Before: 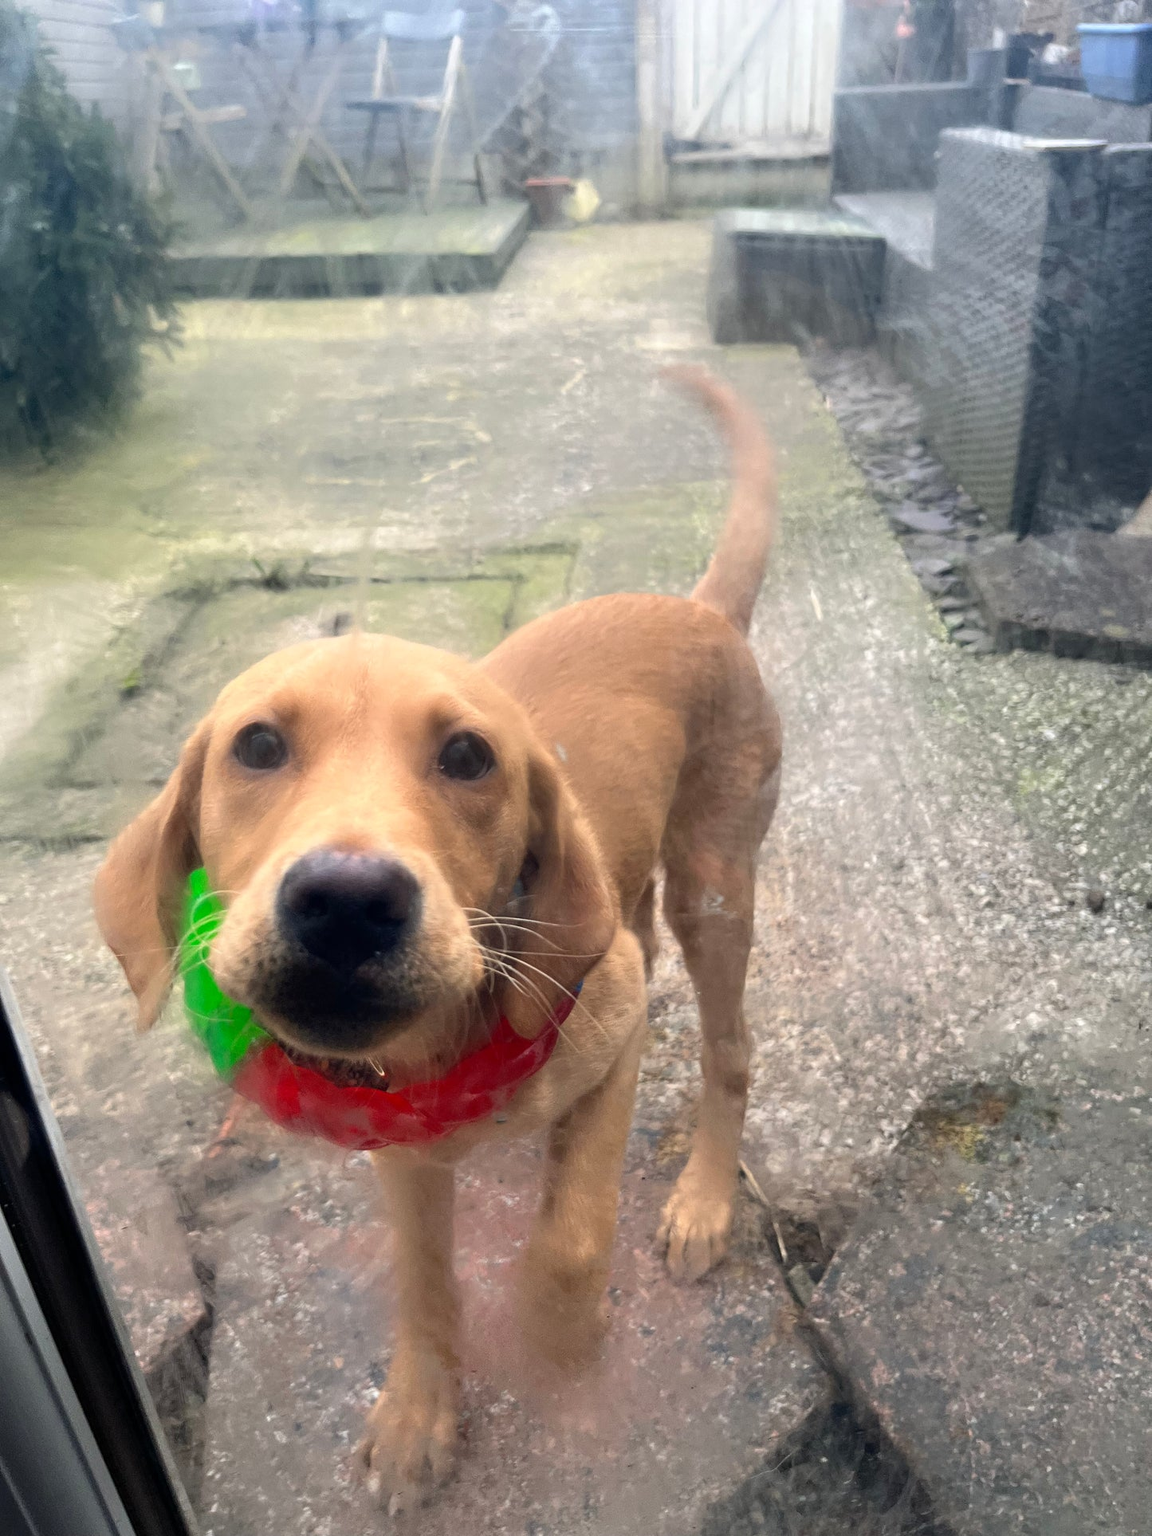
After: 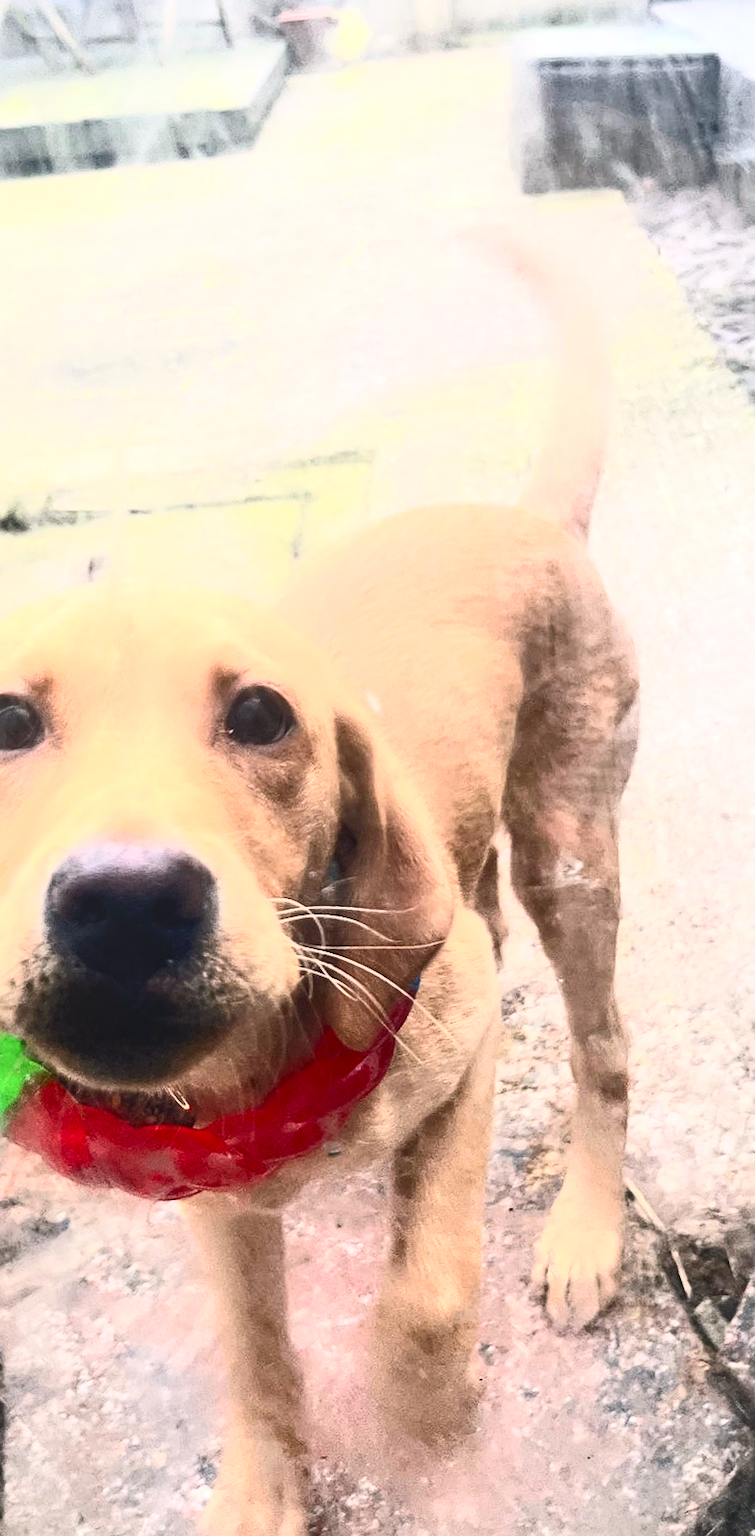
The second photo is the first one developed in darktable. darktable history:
contrast brightness saturation: contrast 0.62, brightness 0.34, saturation 0.14
crop and rotate: angle 0.02°, left 24.353%, top 13.219%, right 26.156%, bottom 8.224%
color correction: highlights a* 3.12, highlights b* -1.55, shadows a* -0.101, shadows b* 2.52, saturation 0.98
exposure: exposure 0.3 EV, compensate highlight preservation false
sharpen: amount 0.2
local contrast: detail 110%
rotate and perspective: rotation -4.25°, automatic cropping off
